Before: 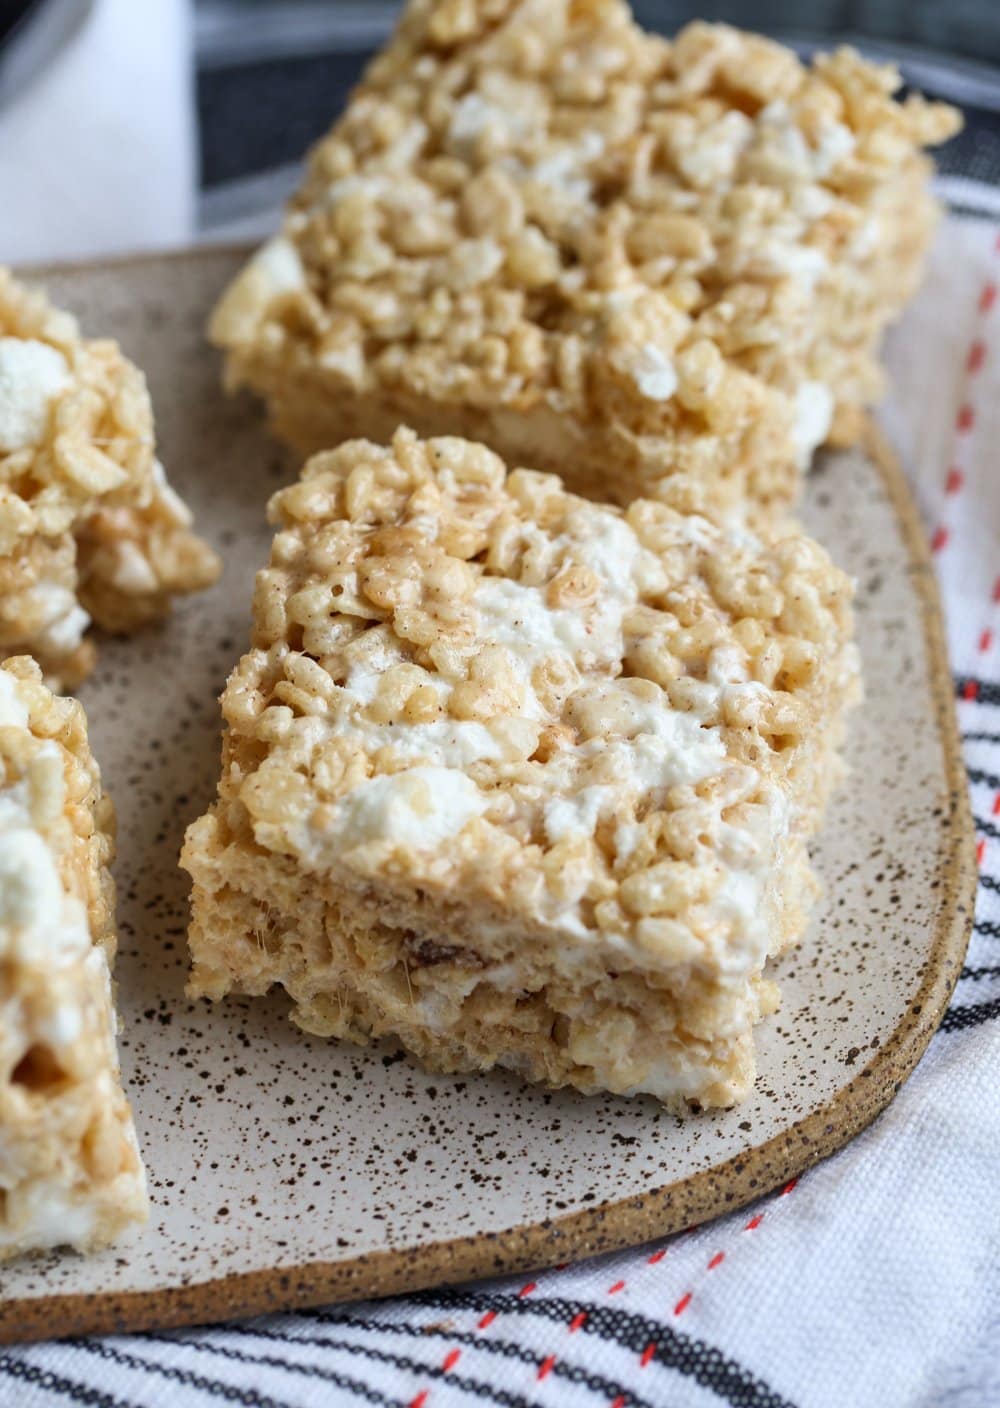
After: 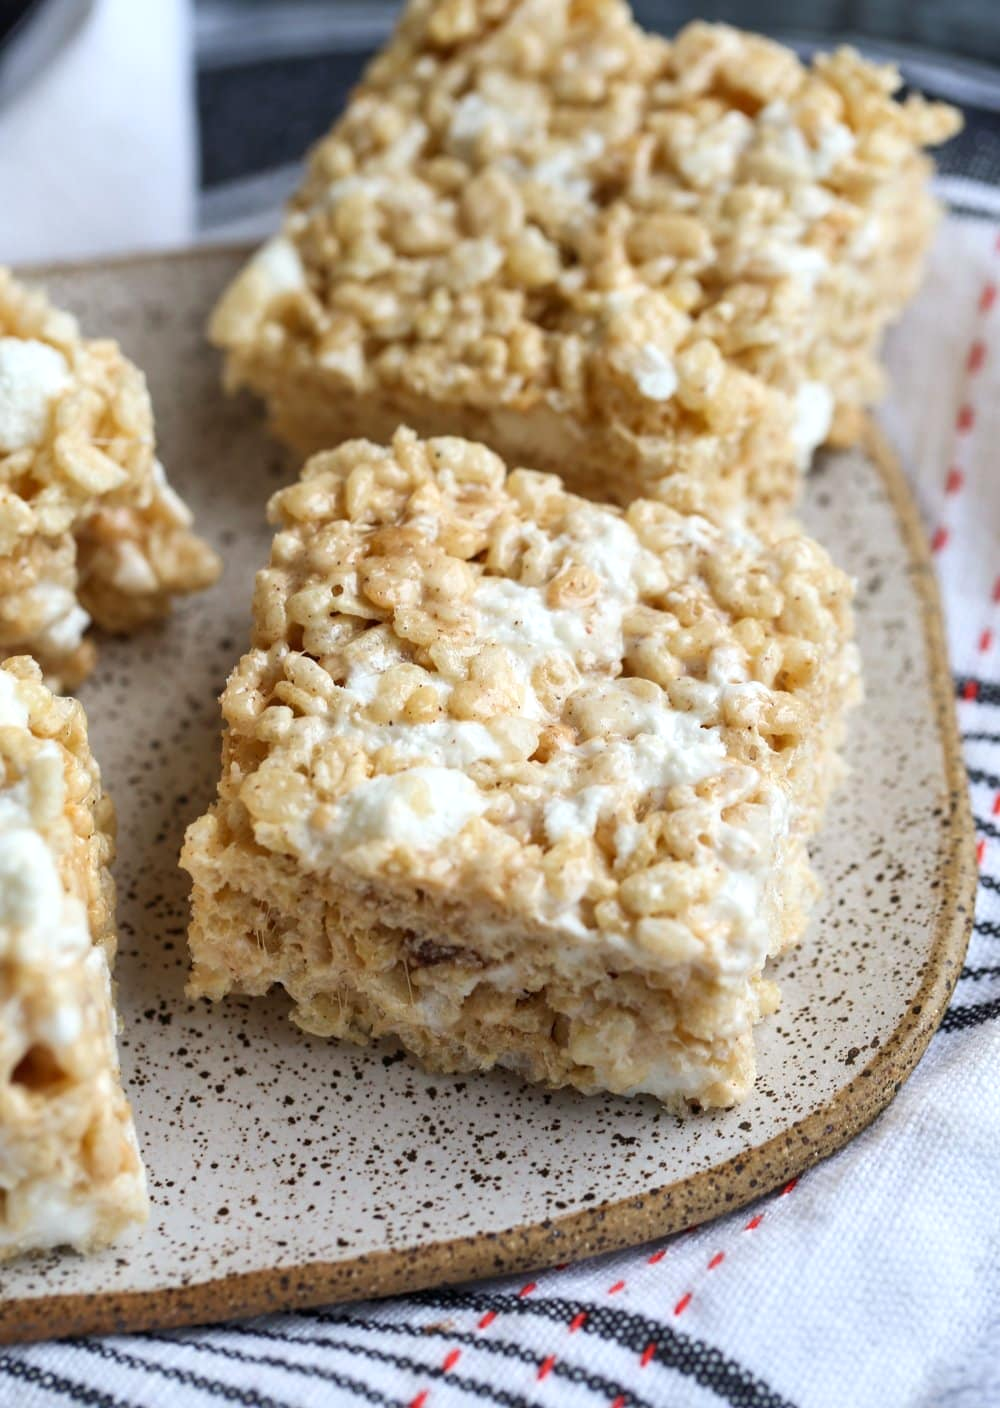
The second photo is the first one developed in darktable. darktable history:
exposure: exposure 0.175 EV, compensate exposure bias true, compensate highlight preservation false
